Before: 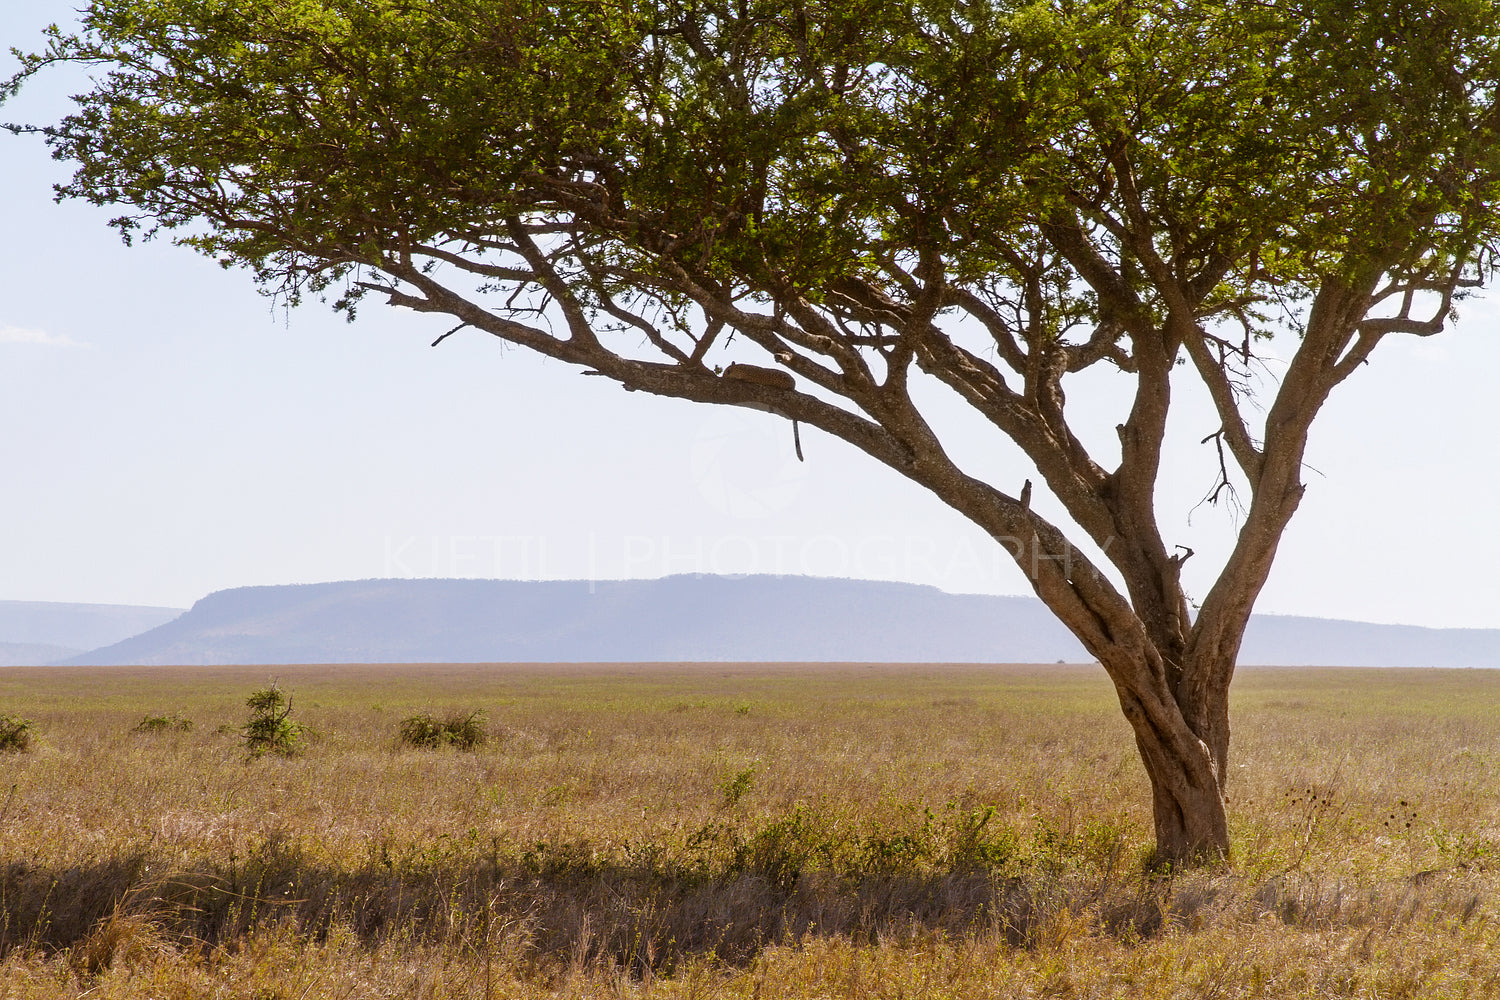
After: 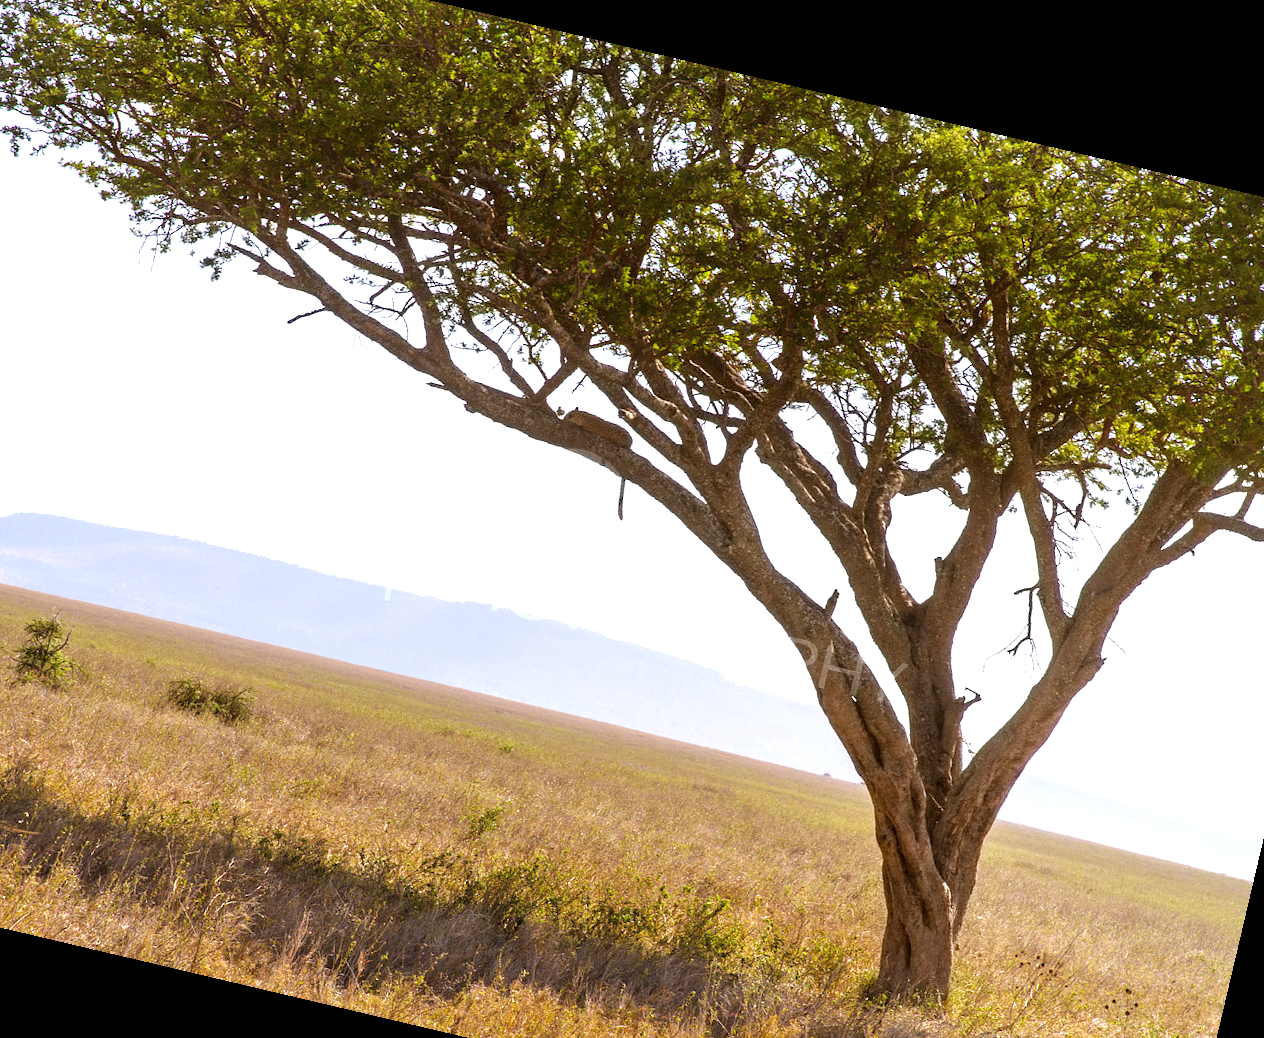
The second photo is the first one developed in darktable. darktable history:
rotate and perspective: rotation 13.27°, automatic cropping off
crop: left 16.768%, top 8.653%, right 8.362%, bottom 12.485%
exposure: black level correction 0, exposure 0.7 EV, compensate exposure bias true, compensate highlight preservation false
